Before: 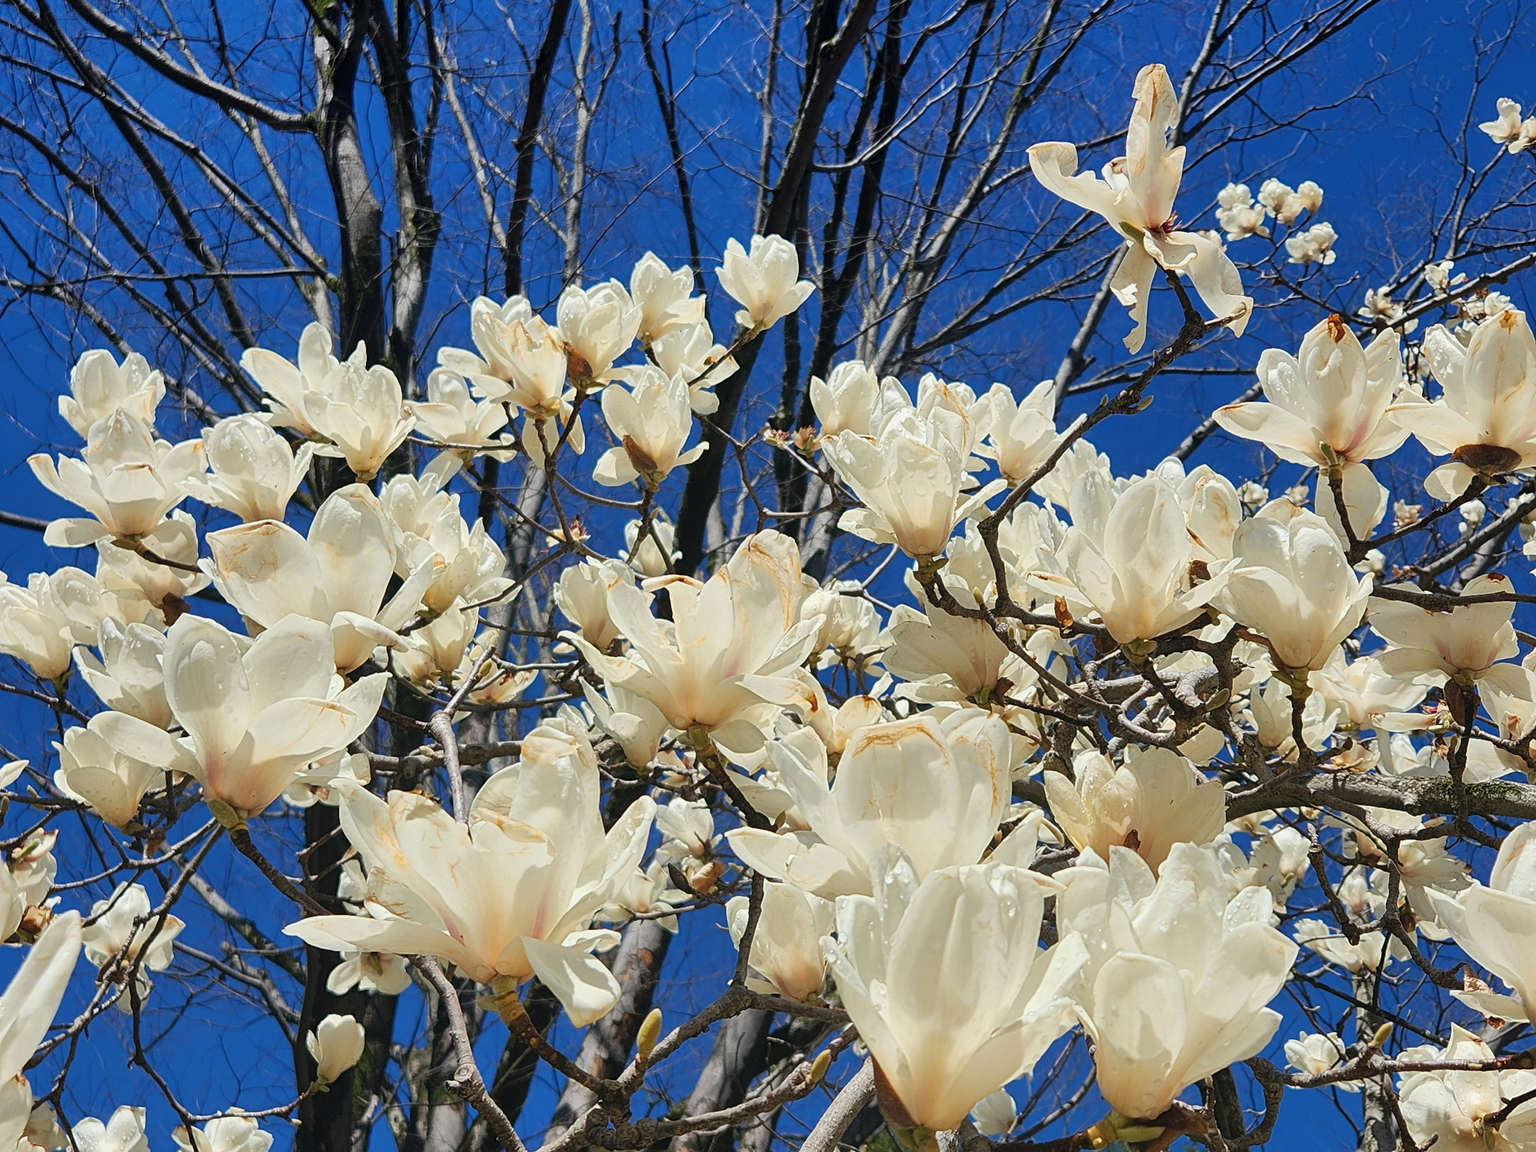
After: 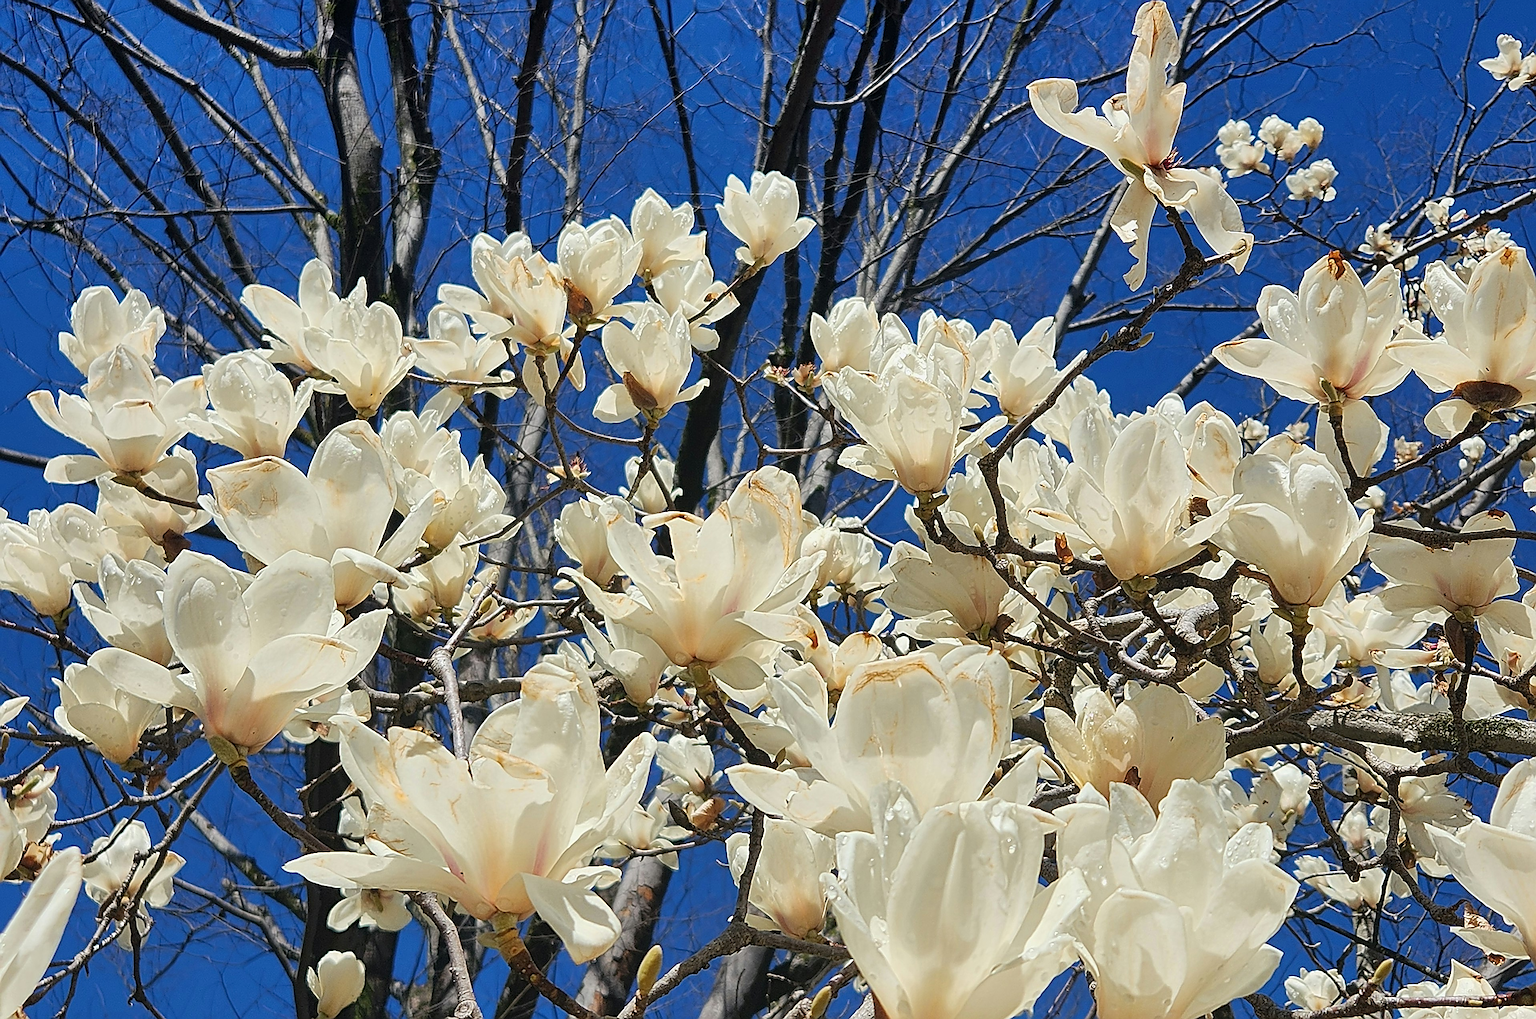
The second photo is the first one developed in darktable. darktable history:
sharpen: radius 1.709, amount 1.308
crop and rotate: top 5.525%, bottom 5.94%
